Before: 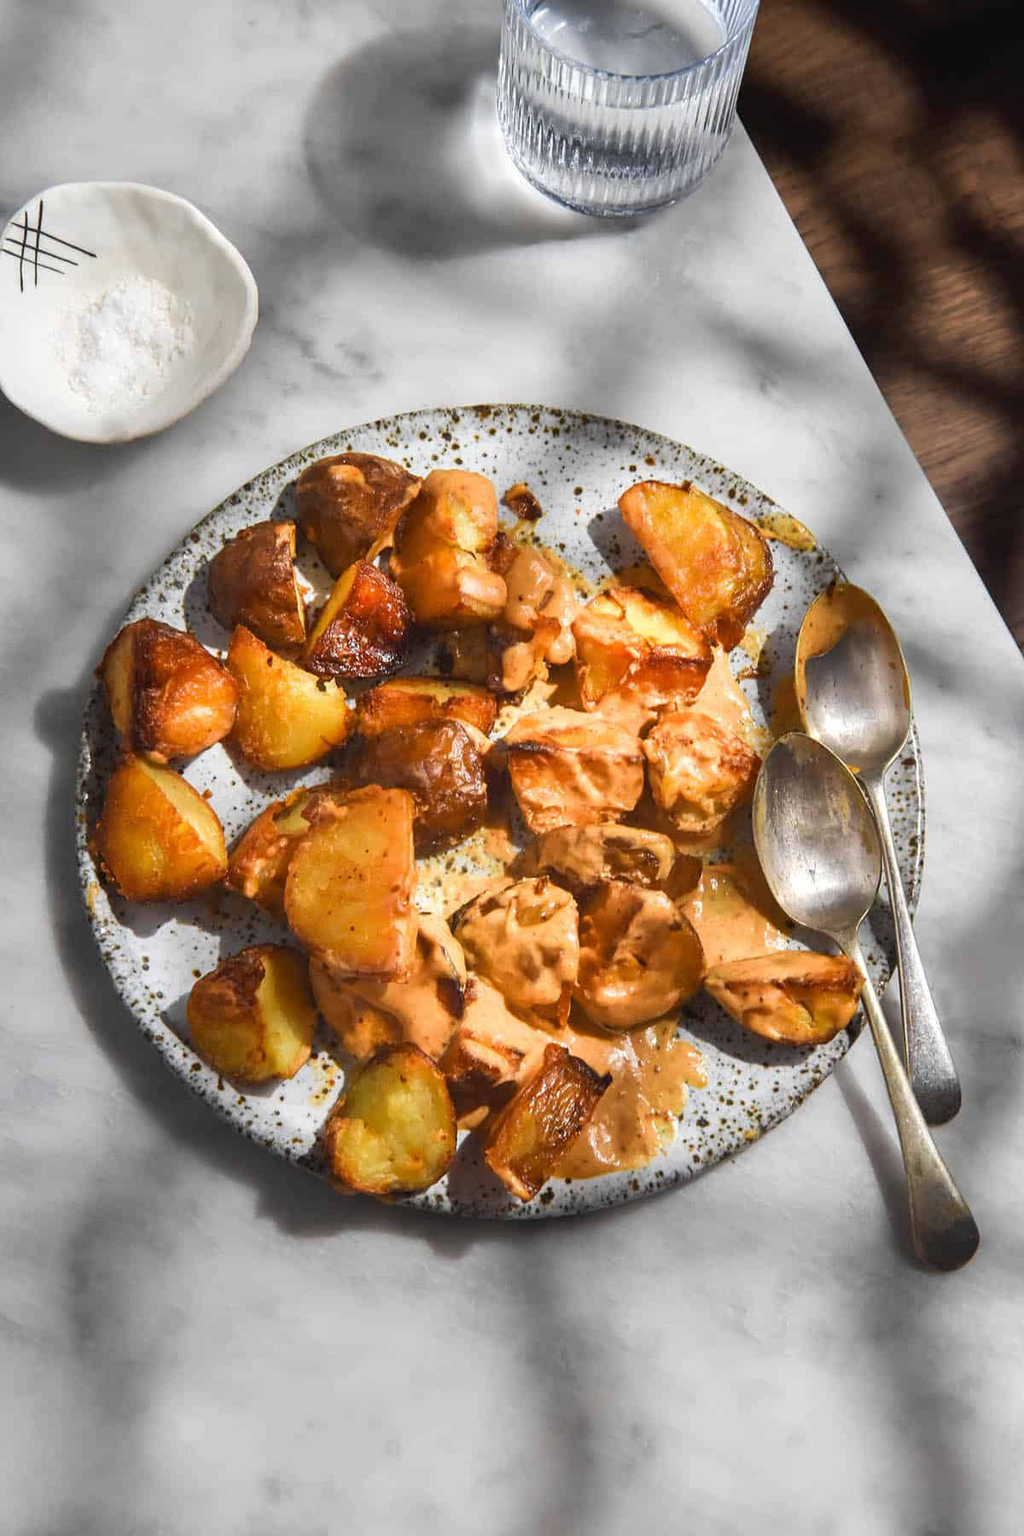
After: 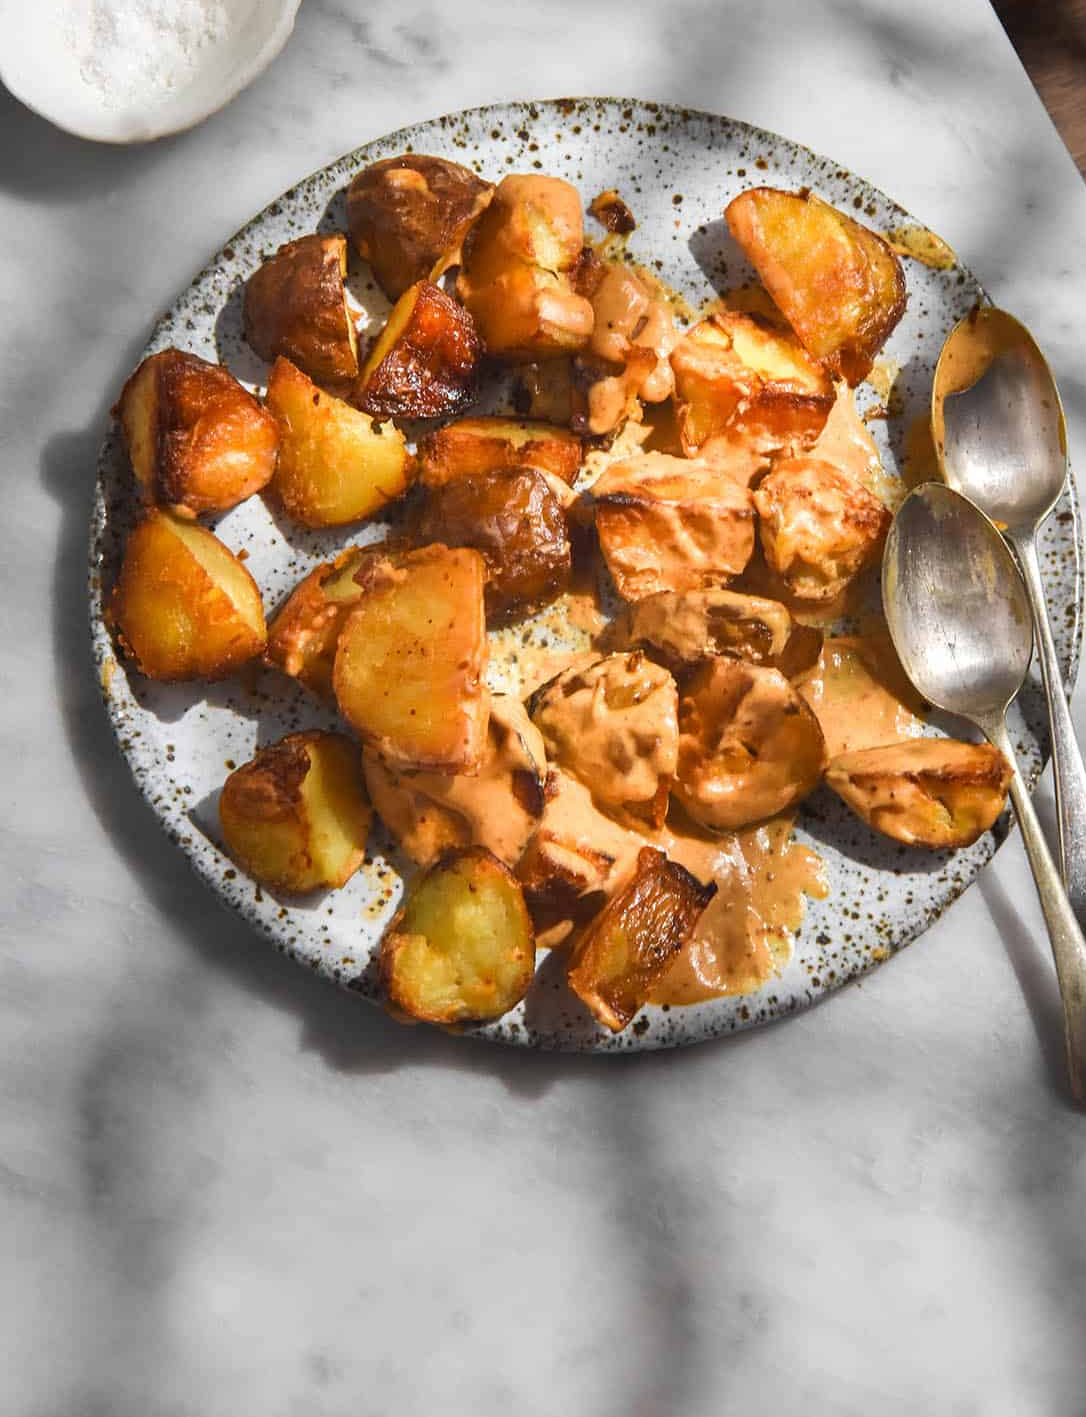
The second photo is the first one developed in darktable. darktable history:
crop: top 20.916%, right 9.437%, bottom 0.316%
white balance: emerald 1
